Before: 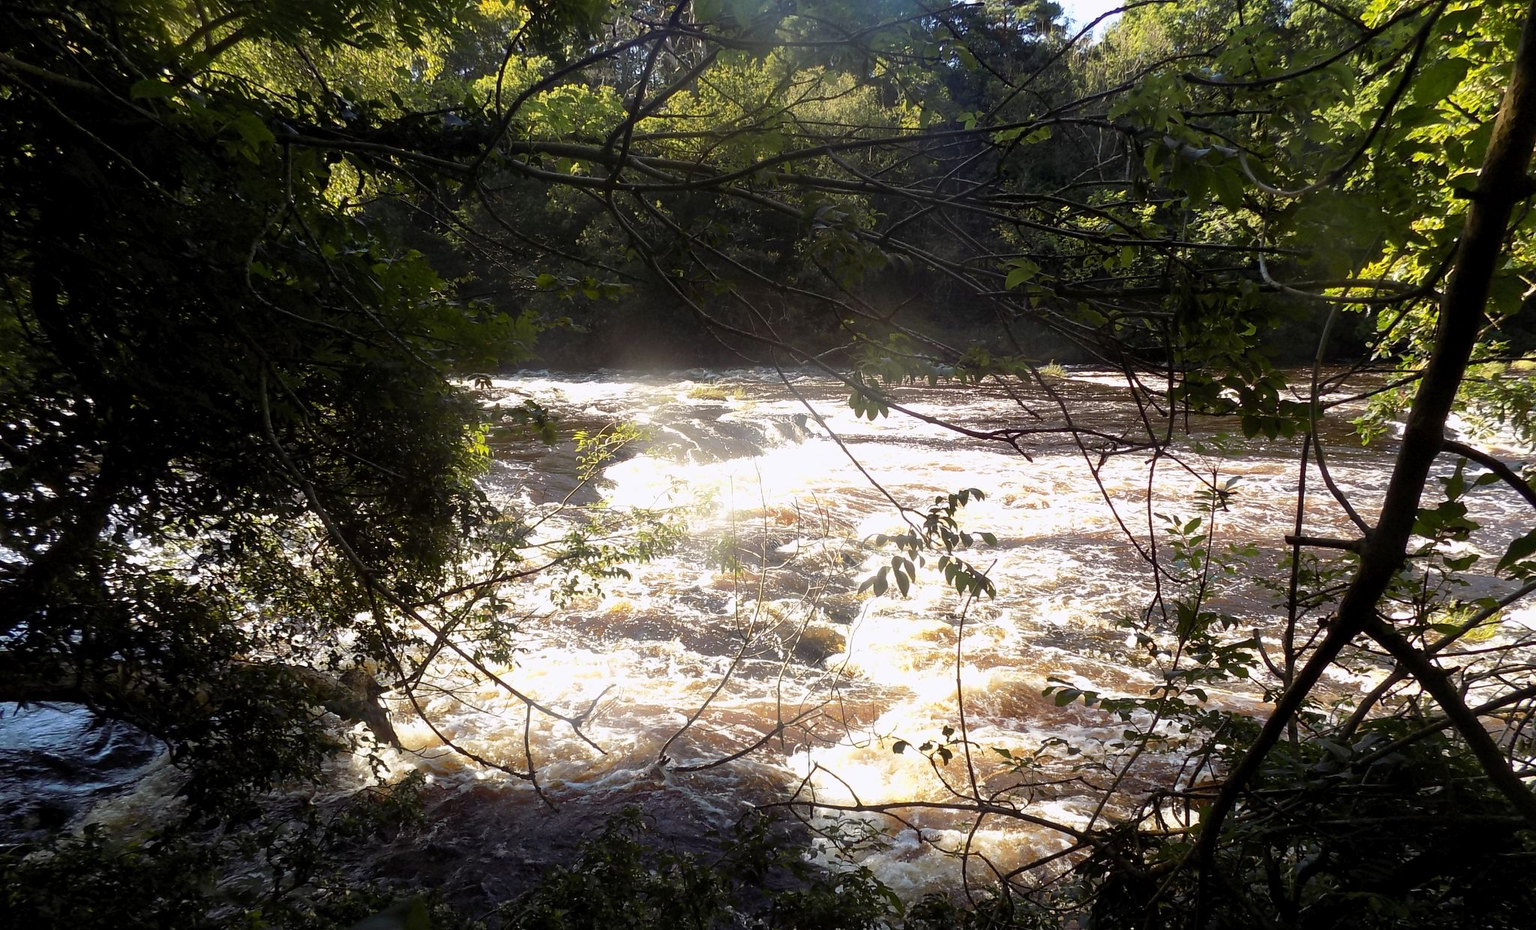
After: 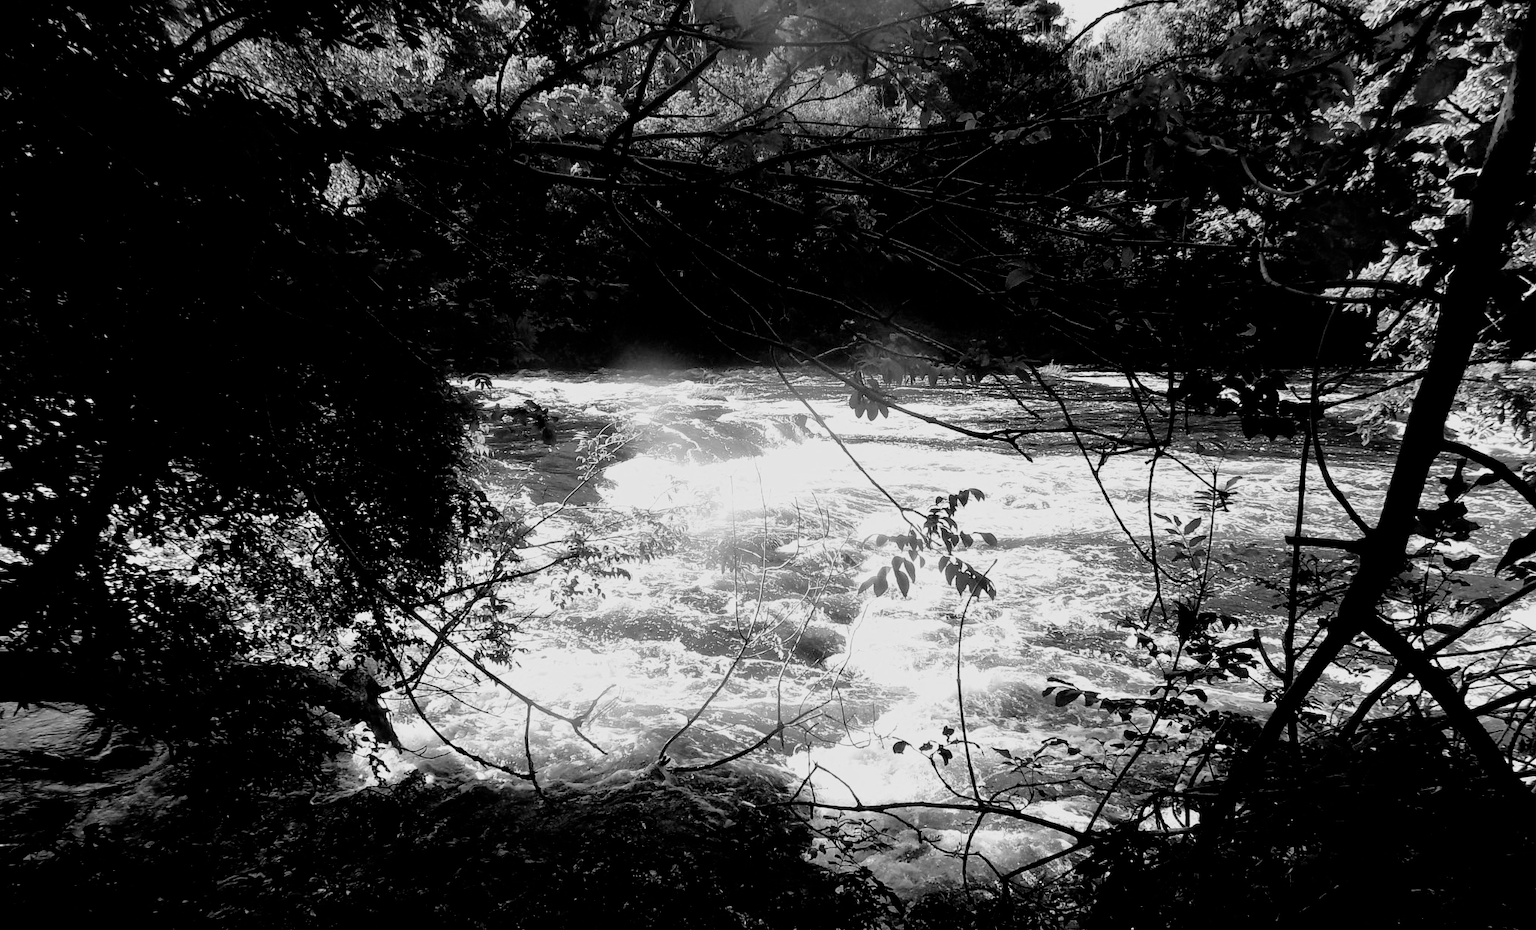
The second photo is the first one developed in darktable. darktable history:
shadows and highlights: shadows 0, highlights 40
filmic rgb: black relative exposure -3.31 EV, white relative exposure 3.45 EV, hardness 2.36, contrast 1.103
monochrome: a 32, b 64, size 2.3
